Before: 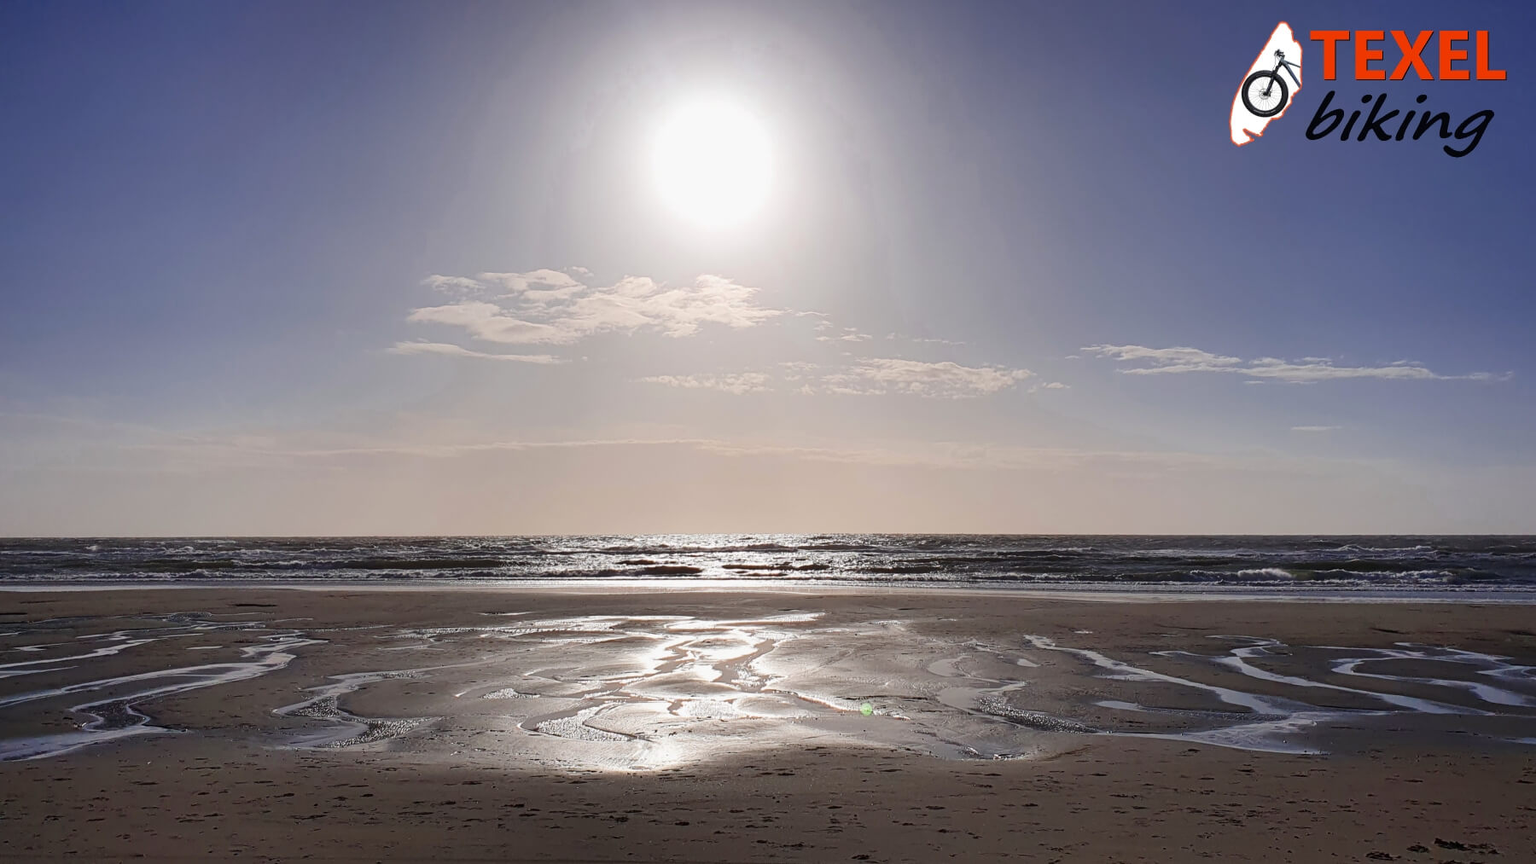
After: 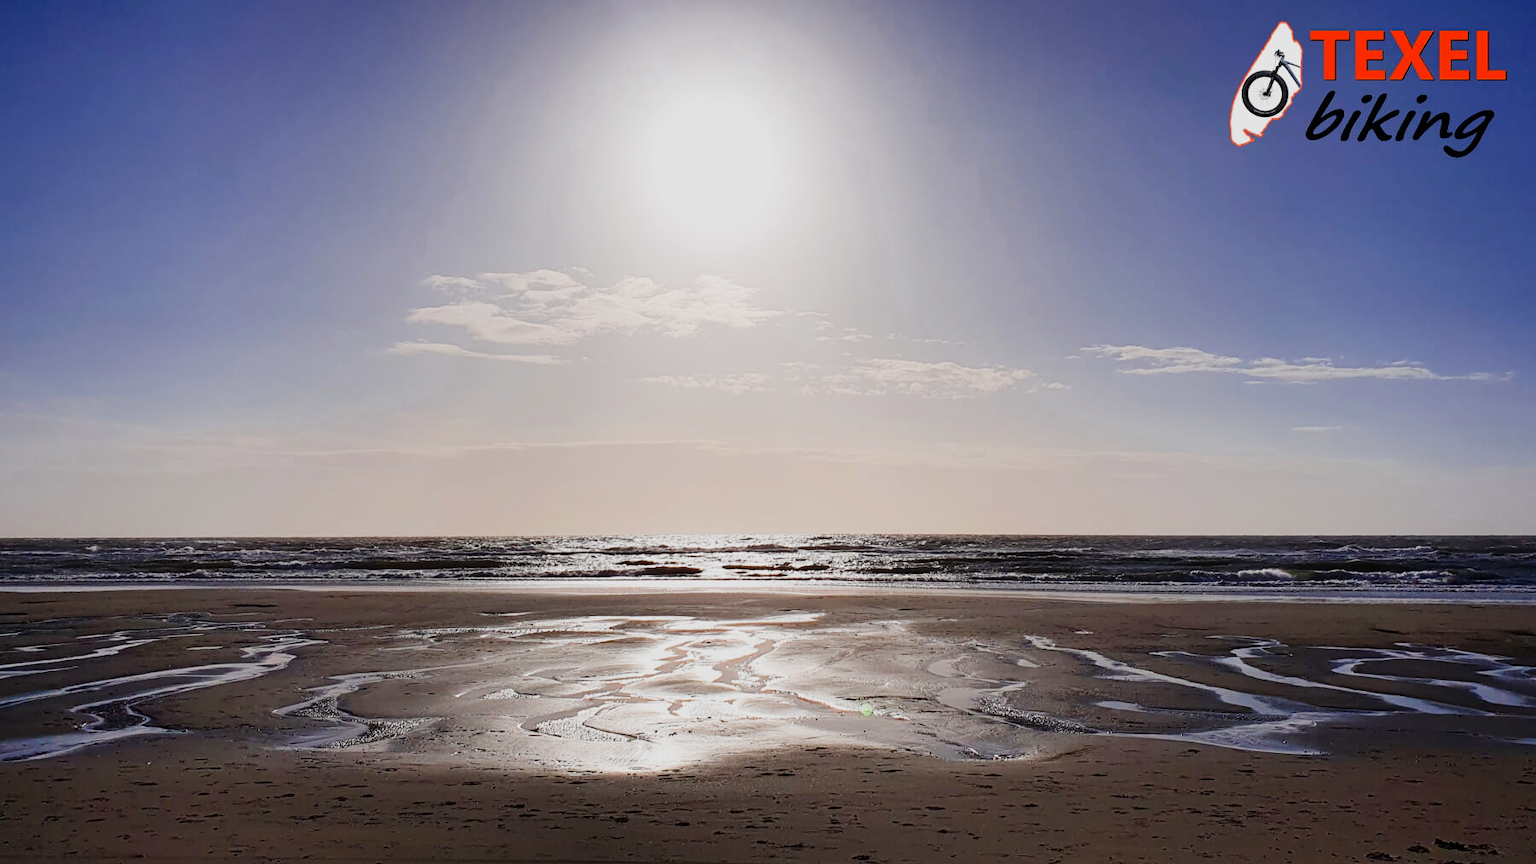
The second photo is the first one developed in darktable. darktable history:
exposure: exposure 0.2 EV, compensate highlight preservation false
sigmoid: on, module defaults
color balance: output saturation 110%
